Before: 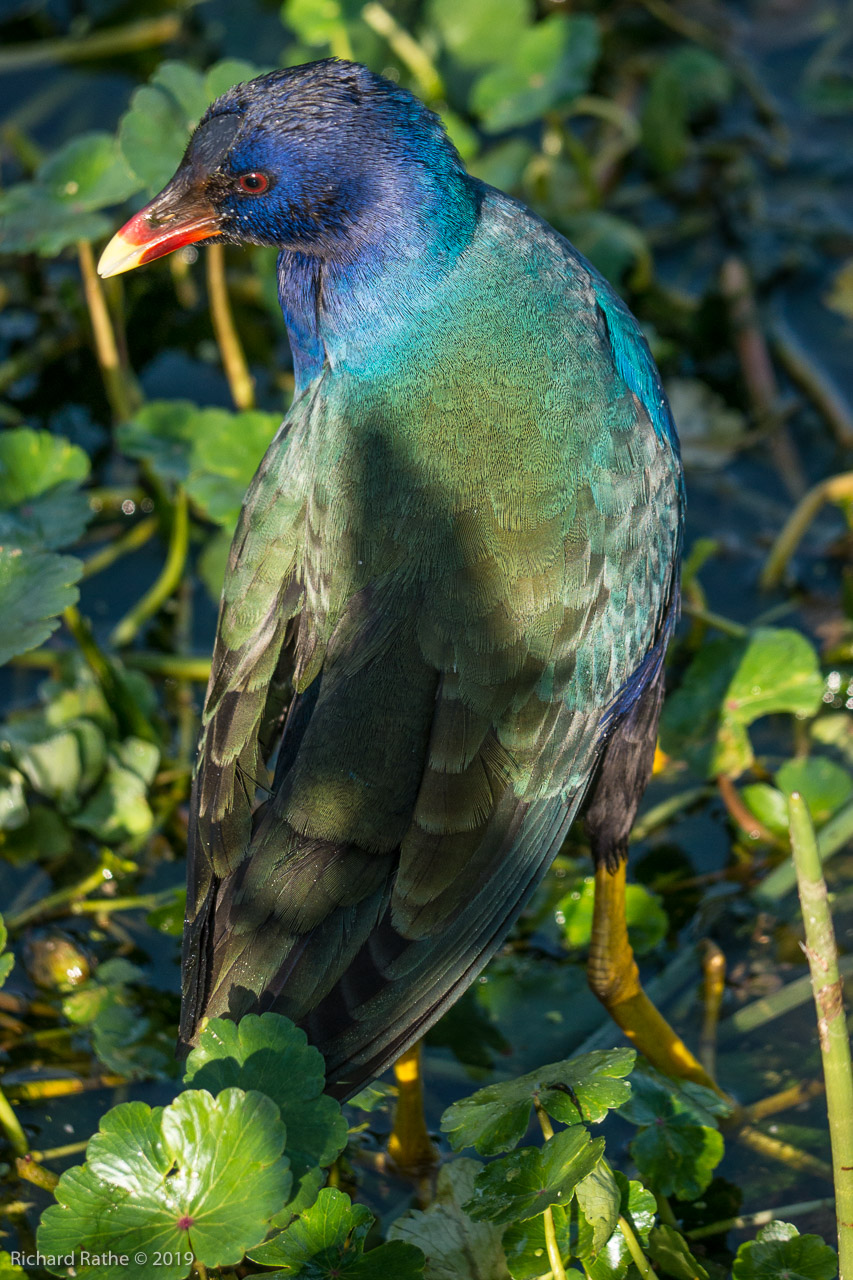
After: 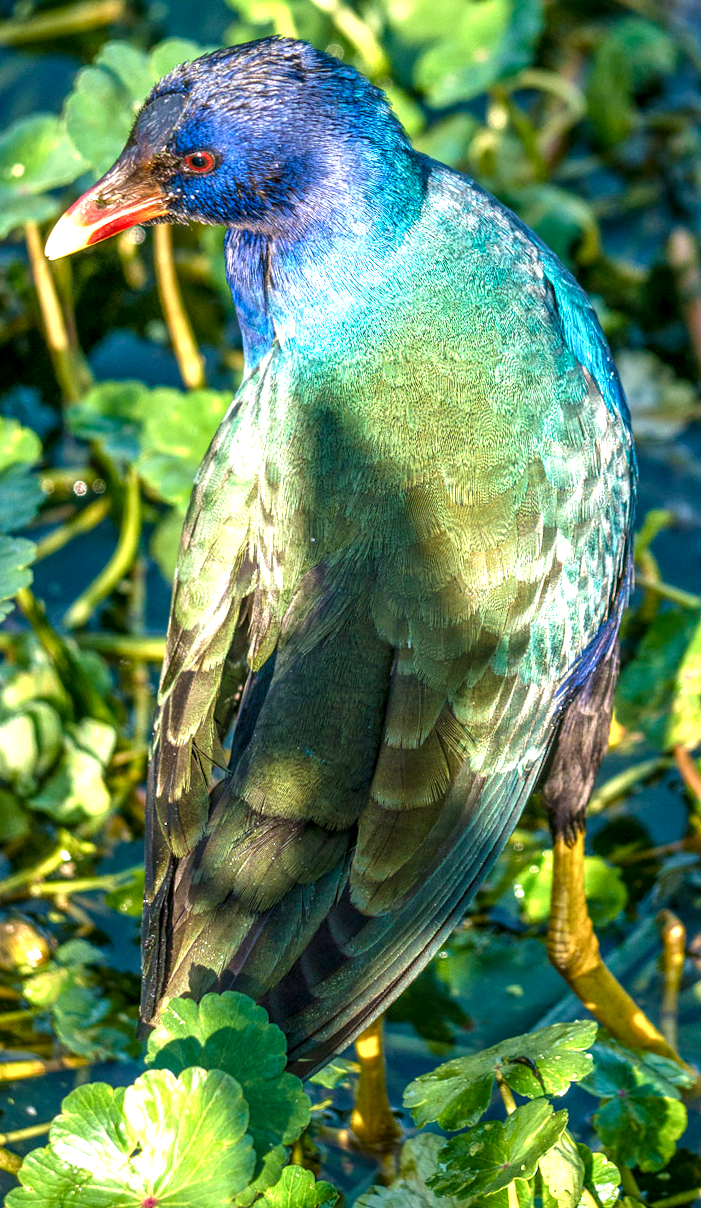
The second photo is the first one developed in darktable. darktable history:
velvia: on, module defaults
local contrast: highlights 61%, detail 143%, midtone range 0.428
exposure: black level correction 0, exposure 1.2 EV, compensate highlight preservation false
crop and rotate: angle 1°, left 4.281%, top 0.642%, right 11.383%, bottom 2.486%
color balance rgb: perceptual saturation grading › global saturation 20%, perceptual saturation grading › highlights -25%, perceptual saturation grading › shadows 25%
